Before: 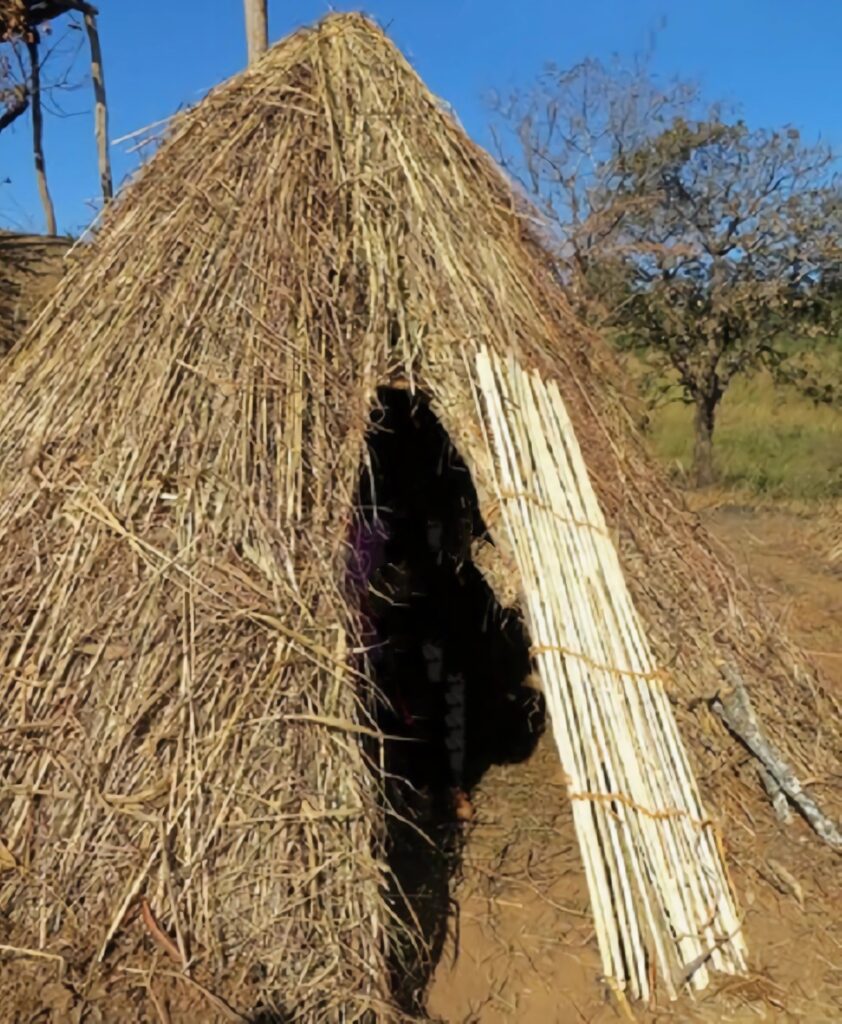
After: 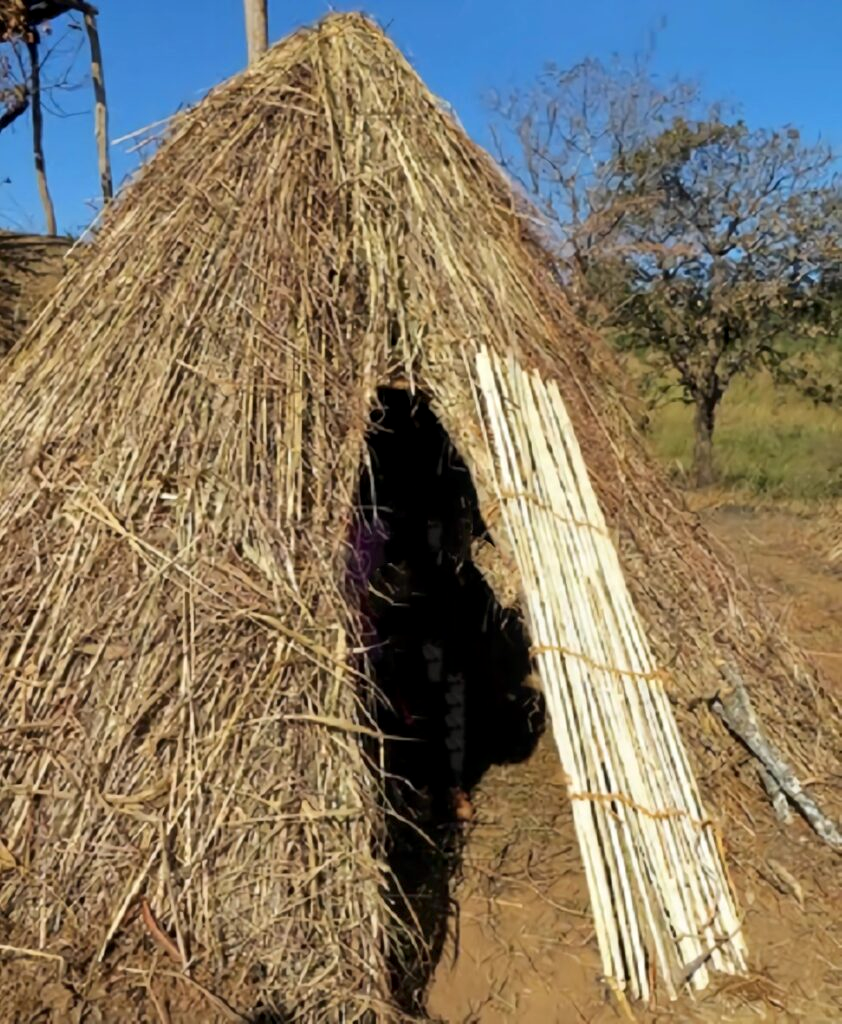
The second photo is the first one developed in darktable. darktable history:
contrast equalizer: octaves 7, y [[0.524 ×6], [0.512 ×6], [0.379 ×6], [0 ×6], [0 ×6]]
